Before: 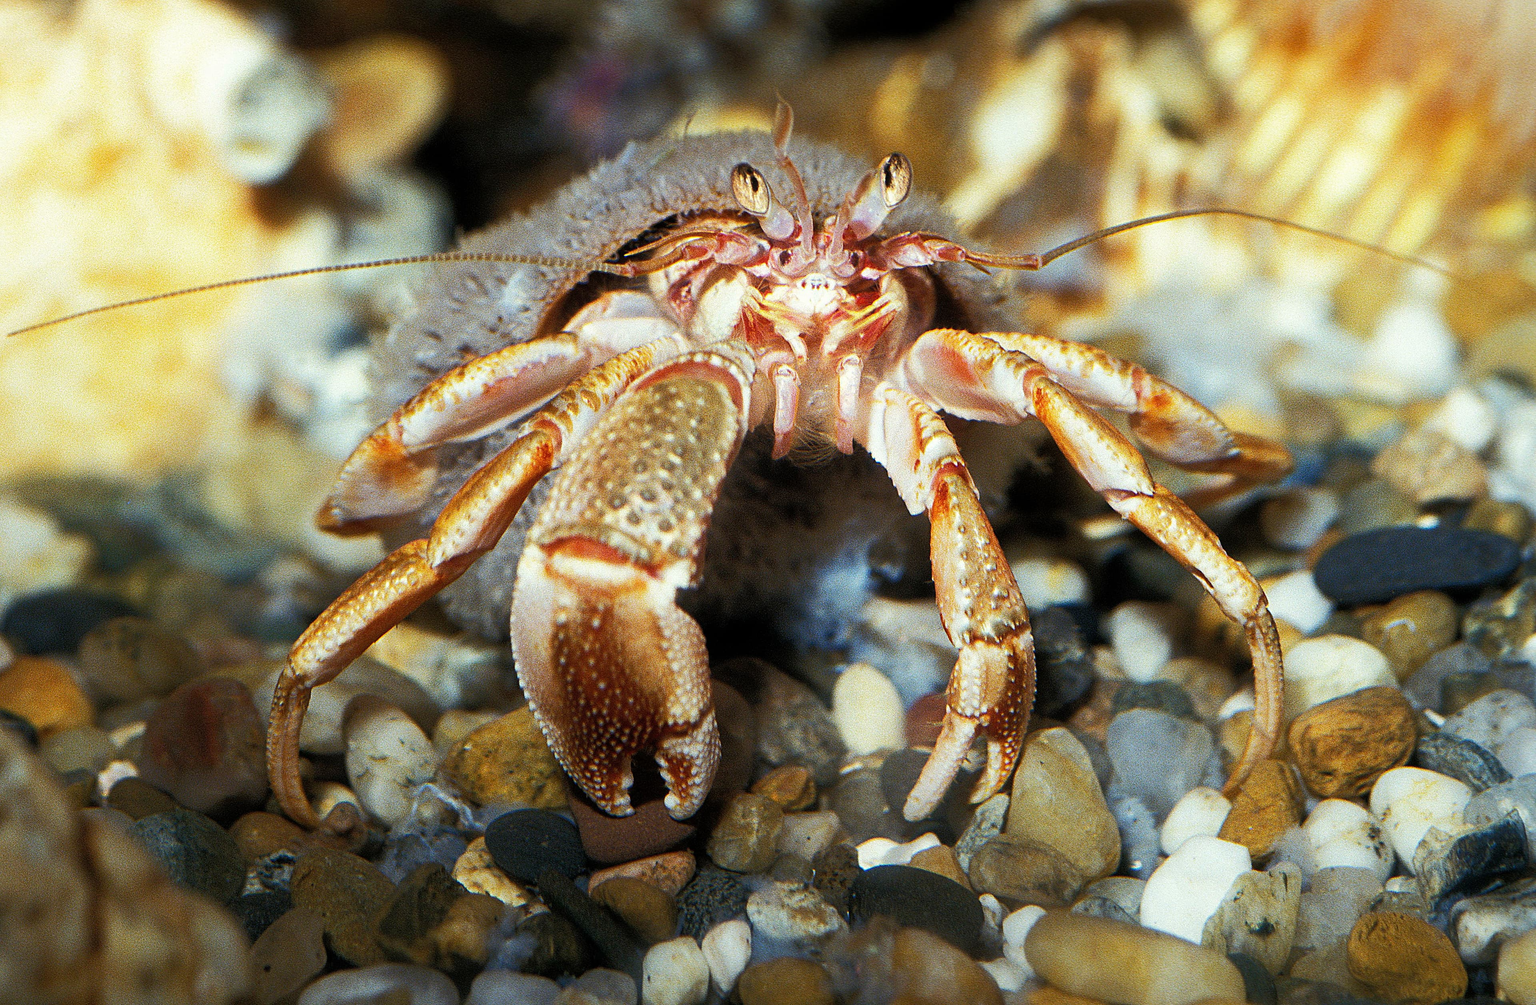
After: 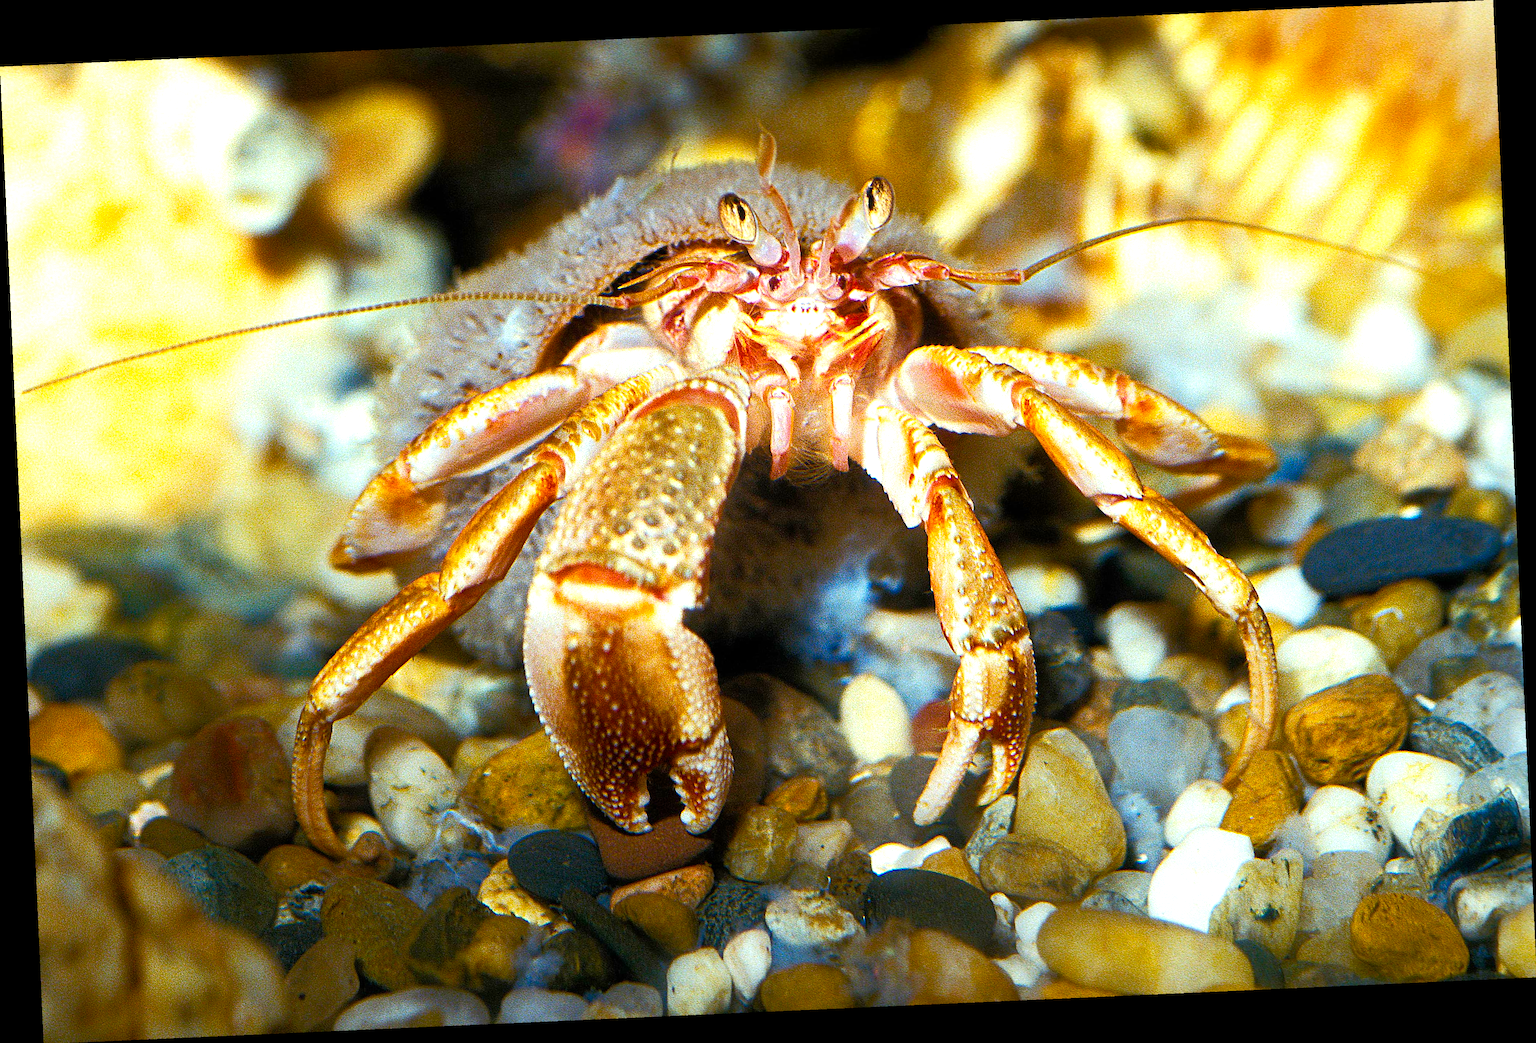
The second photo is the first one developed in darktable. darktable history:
exposure: exposure 0.485 EV, compensate highlight preservation false
rotate and perspective: rotation -2.56°, automatic cropping off
color balance rgb: perceptual saturation grading › global saturation 20%, perceptual saturation grading › highlights -25%, perceptual saturation grading › shadows 25%, global vibrance 50%
